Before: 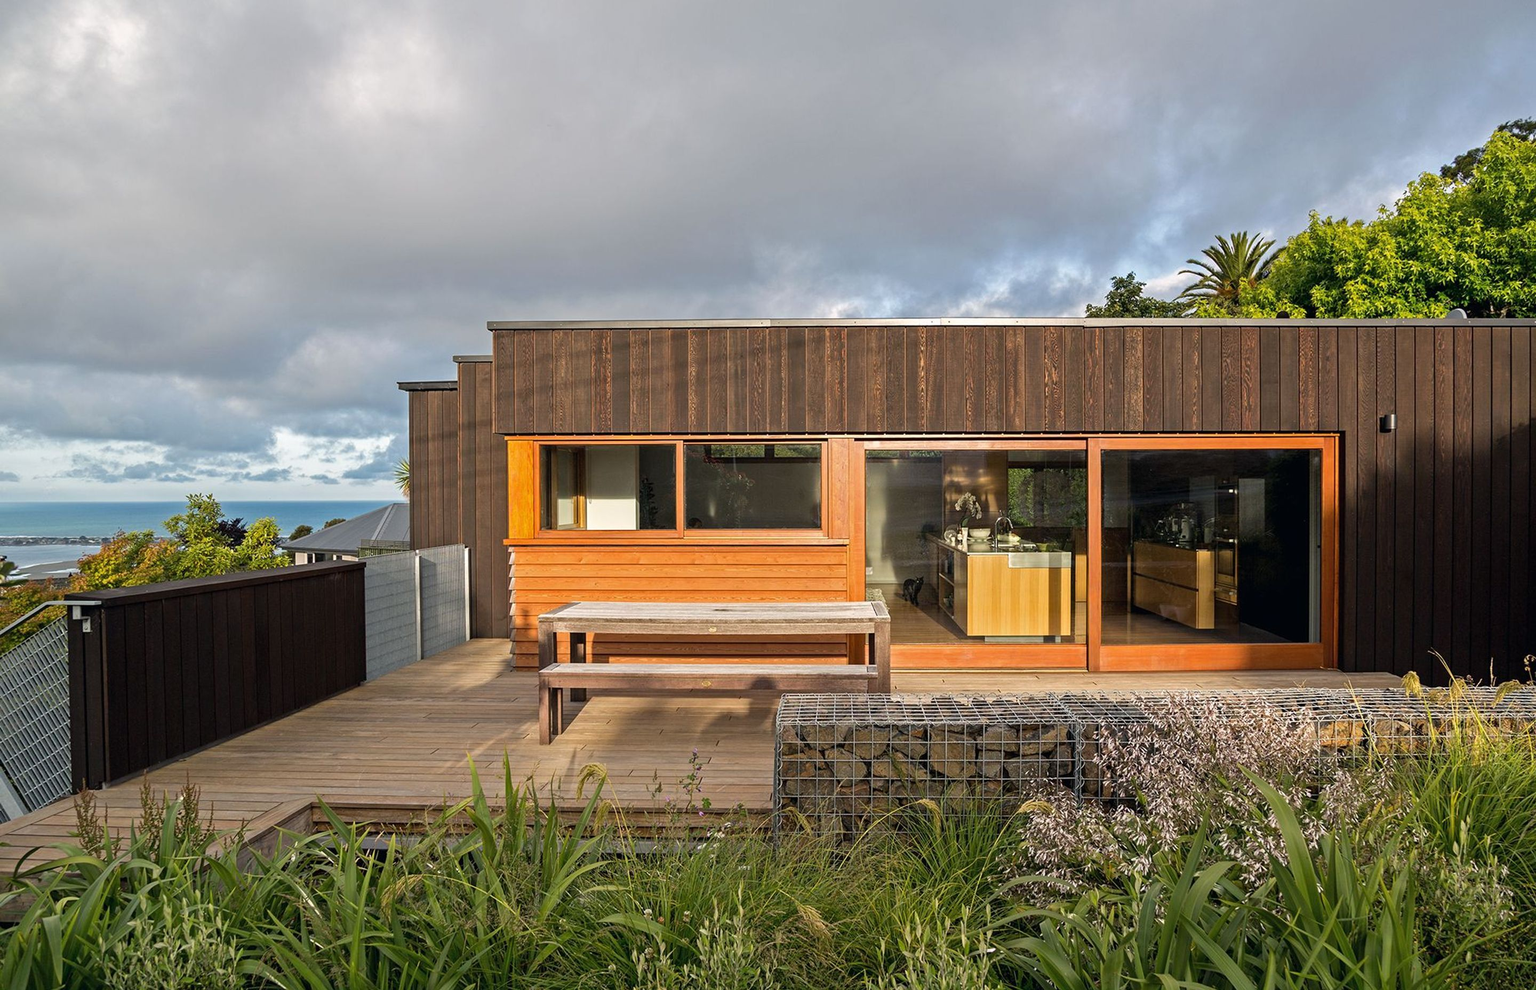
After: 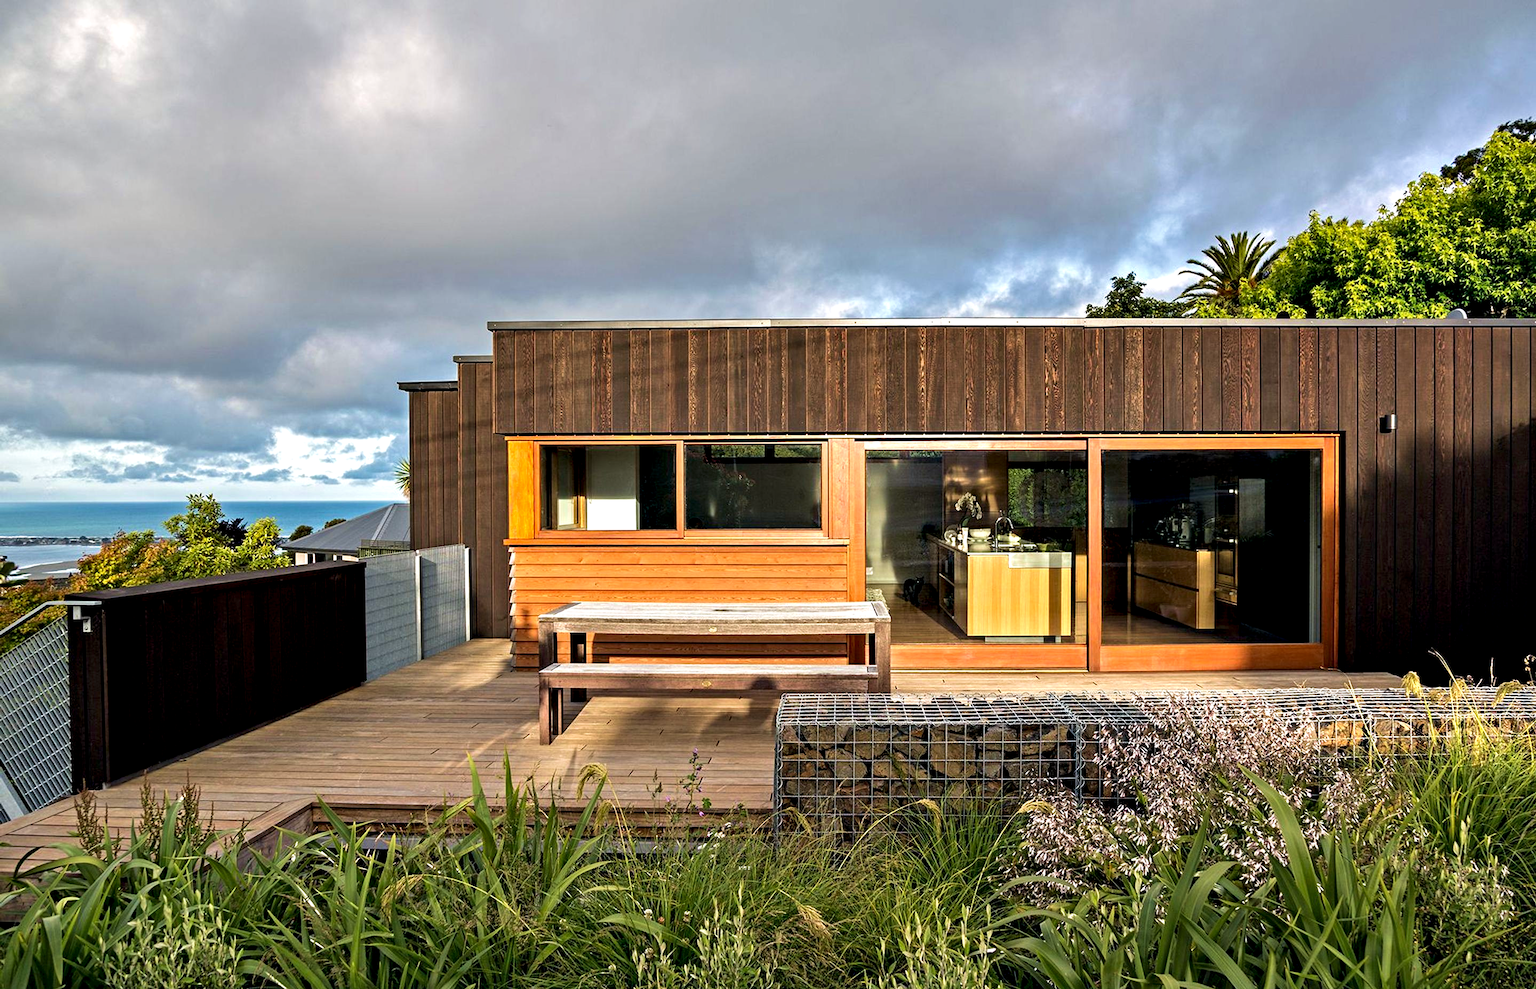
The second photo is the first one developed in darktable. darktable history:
velvia: on, module defaults
contrast equalizer: y [[0.6 ×6], [0.55 ×6], [0 ×6], [0 ×6], [0 ×6]]
